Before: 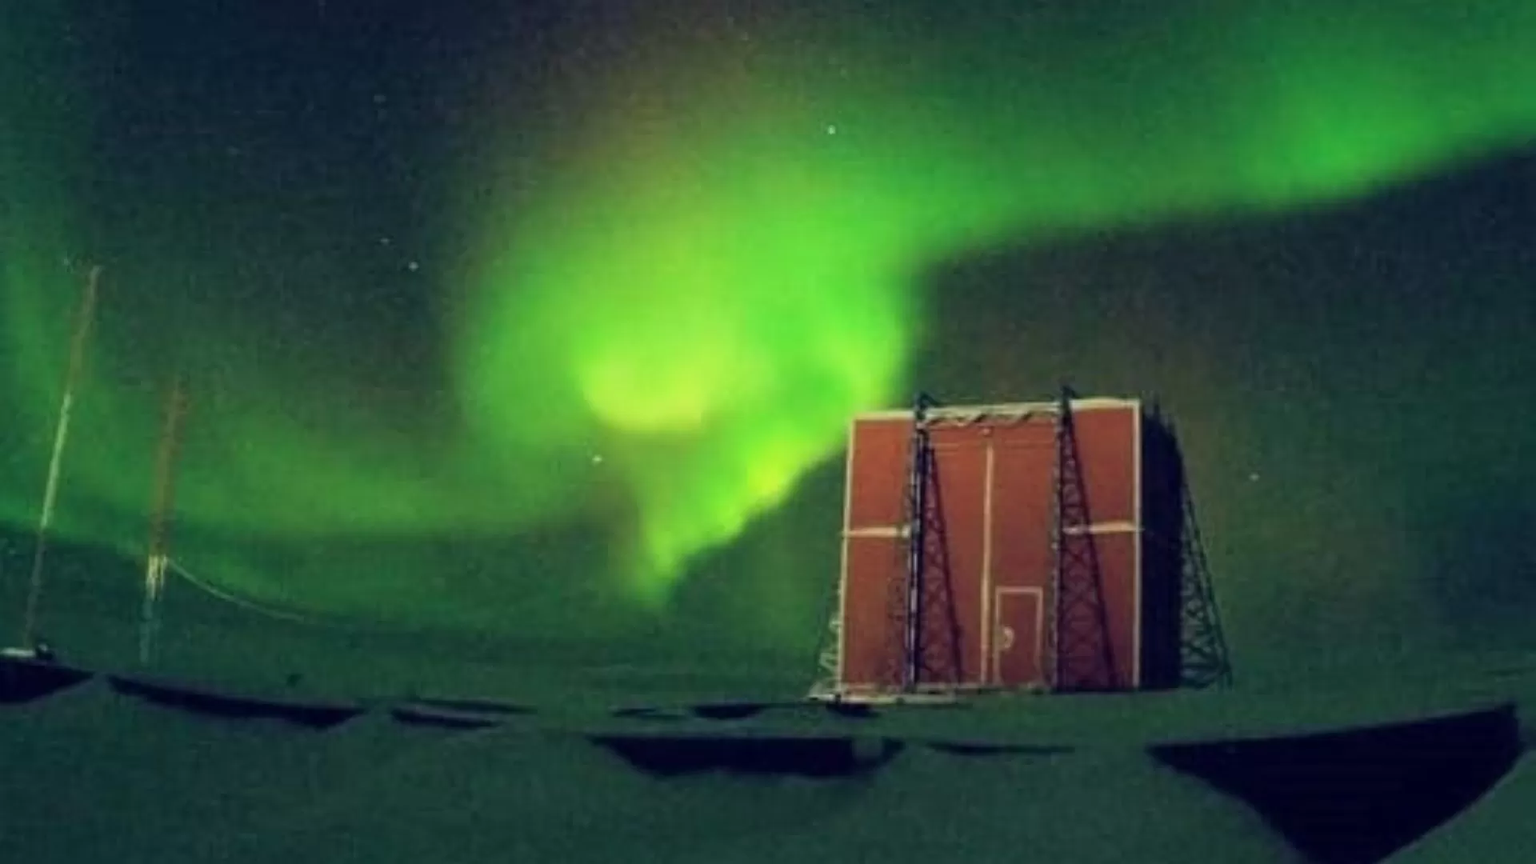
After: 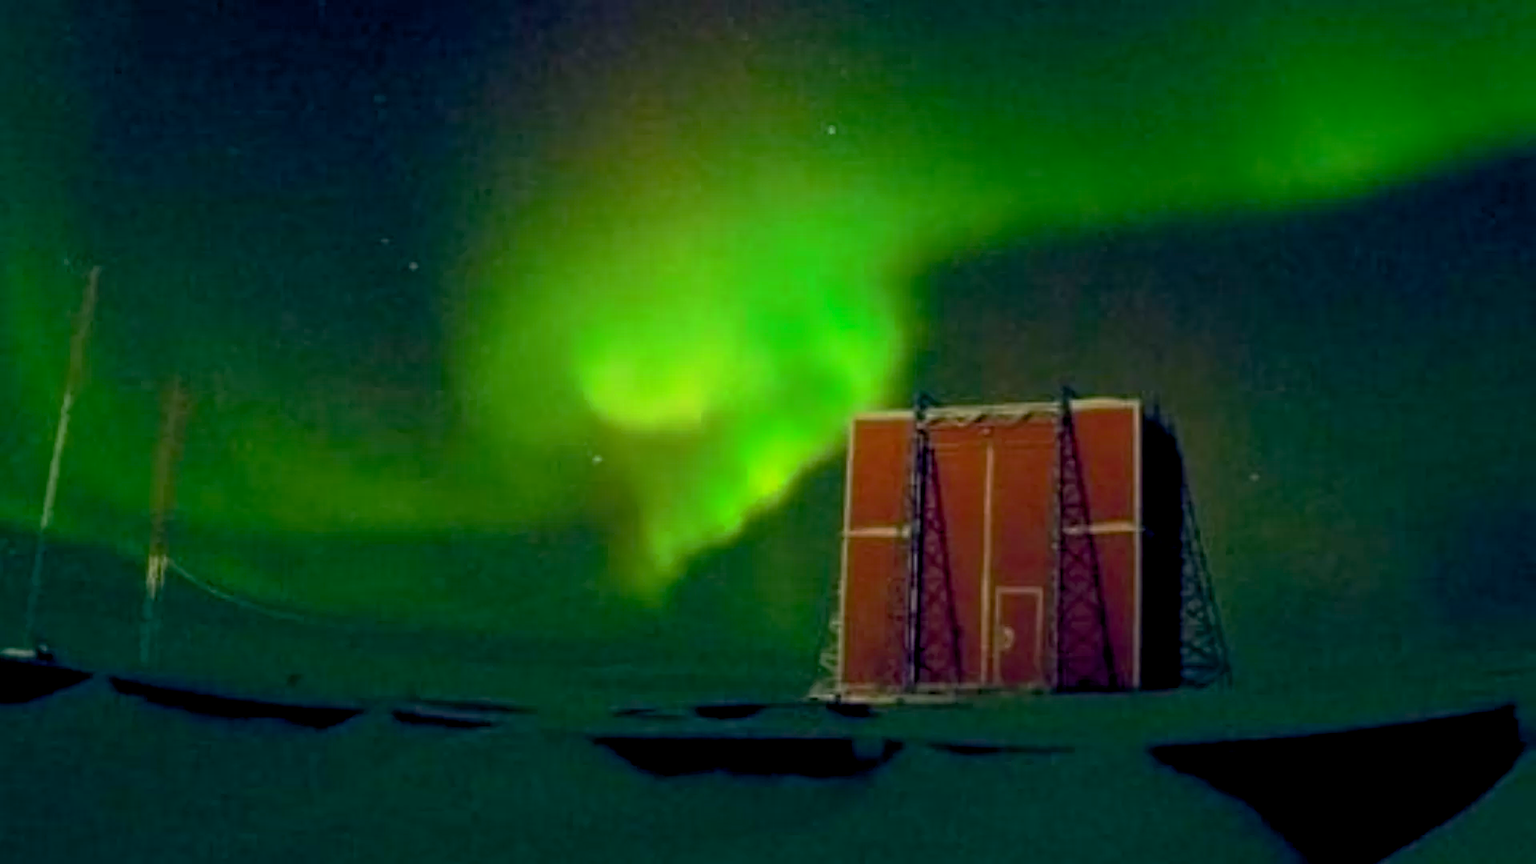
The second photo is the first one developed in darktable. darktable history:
color balance rgb: shadows lift › chroma 1%, shadows lift › hue 240.84°, highlights gain › chroma 2%, highlights gain › hue 73.2°, global offset › luminance -0.5%, perceptual saturation grading › global saturation 20%, perceptual saturation grading › highlights -25%, perceptual saturation grading › shadows 50%, global vibrance 15%
base curve: curves: ch0 [(0, 0) (0.595, 0.418) (1, 1)], preserve colors none
